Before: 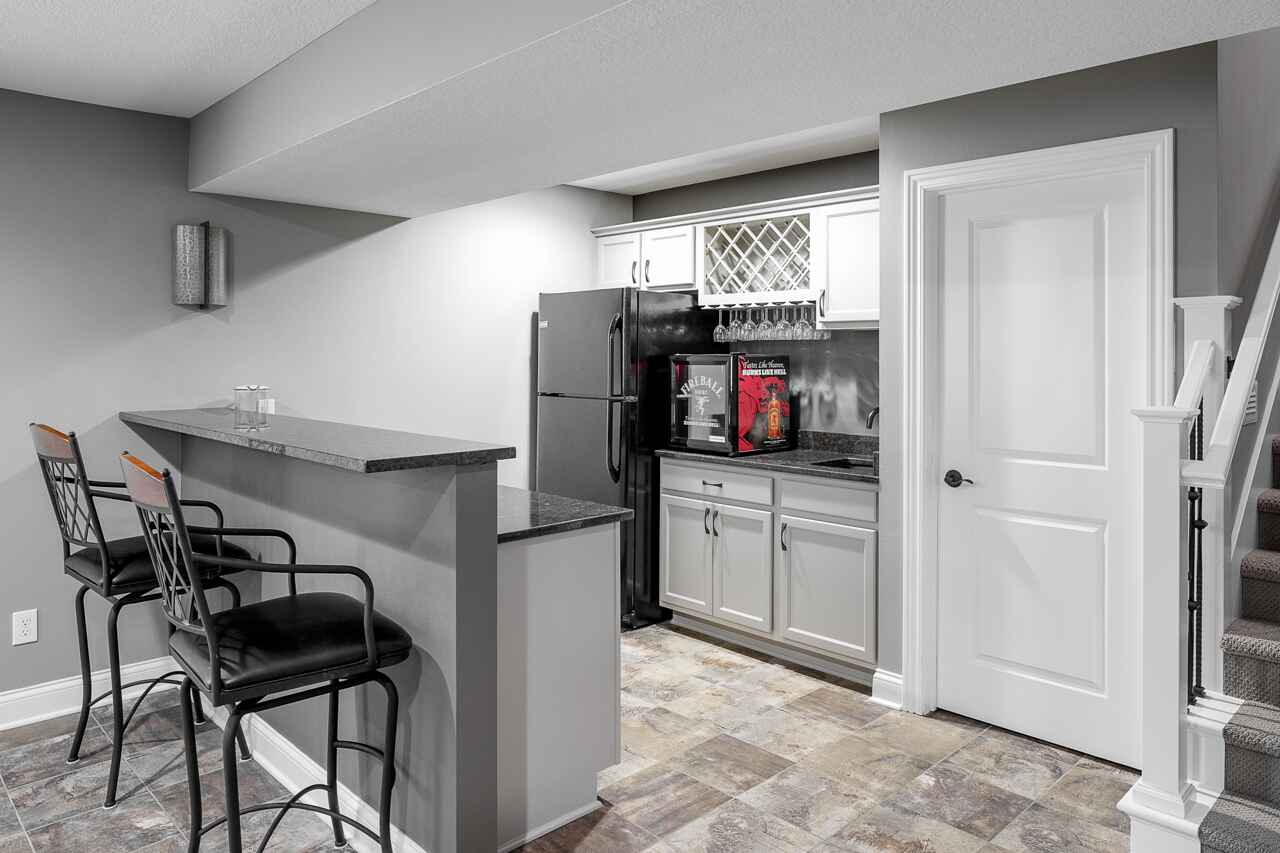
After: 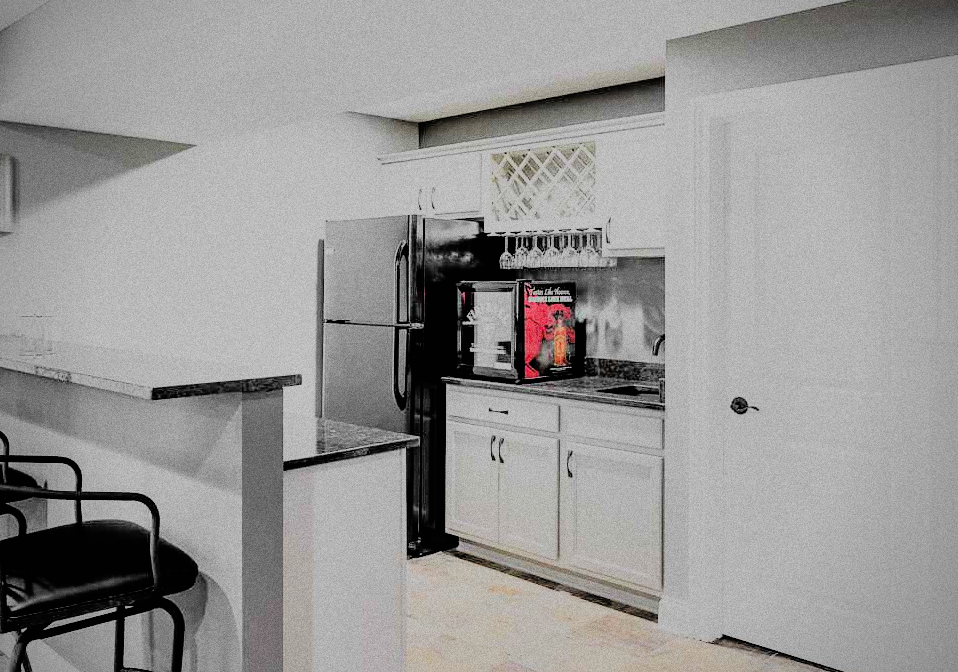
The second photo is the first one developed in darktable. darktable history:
shadows and highlights: shadows 40, highlights -60
vignetting: fall-off start 79.88%
crop: left 16.768%, top 8.653%, right 8.362%, bottom 12.485%
grain: coarseness 9.61 ISO, strength 35.62%
filmic rgb: black relative exposure -7.65 EV, white relative exposure 4.56 EV, hardness 3.61, contrast 1.05
rgb curve: curves: ch0 [(0, 0) (0.21, 0.15) (0.24, 0.21) (0.5, 0.75) (0.75, 0.96) (0.89, 0.99) (1, 1)]; ch1 [(0, 0.02) (0.21, 0.13) (0.25, 0.2) (0.5, 0.67) (0.75, 0.9) (0.89, 0.97) (1, 1)]; ch2 [(0, 0.02) (0.21, 0.13) (0.25, 0.2) (0.5, 0.67) (0.75, 0.9) (0.89, 0.97) (1, 1)], compensate middle gray true
